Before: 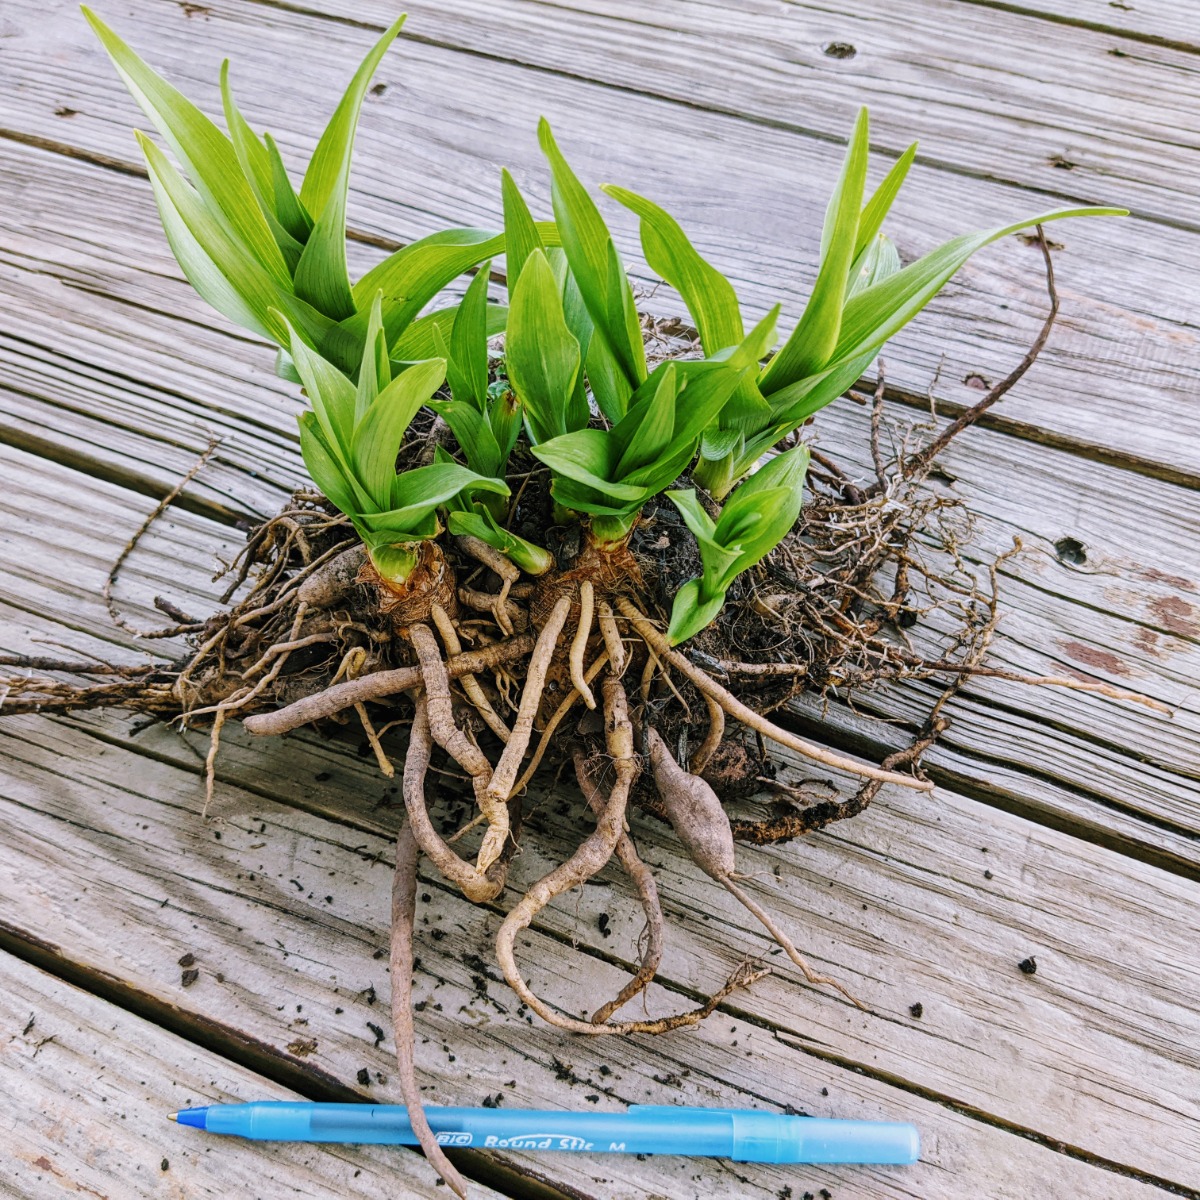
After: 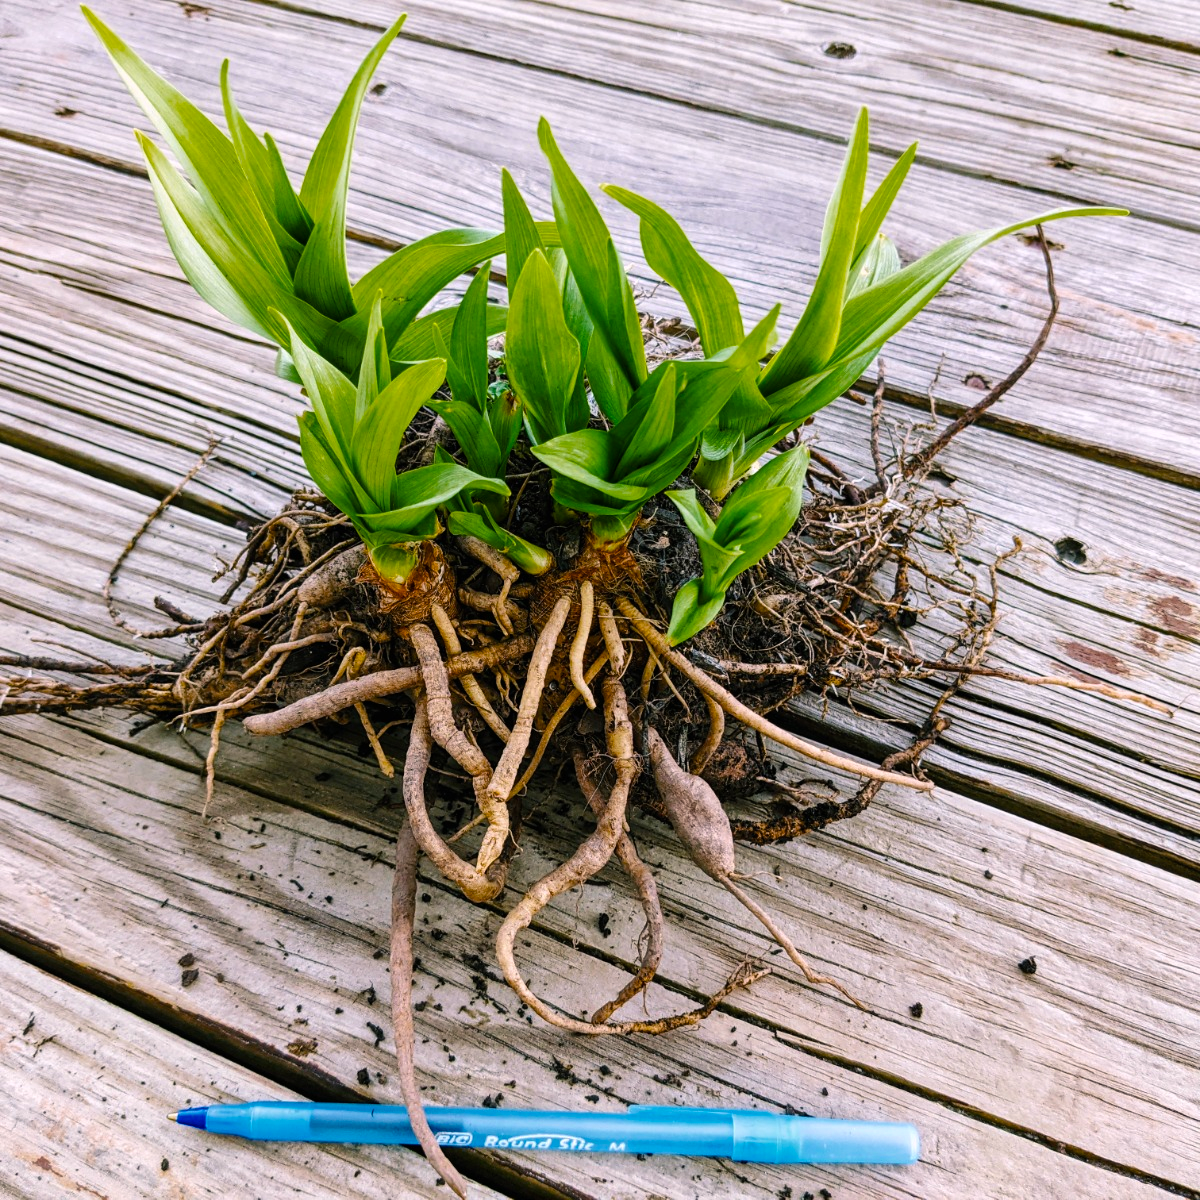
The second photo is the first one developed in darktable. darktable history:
color balance rgb: highlights gain › chroma 1.006%, highlights gain › hue 52.32°, global offset › hue 169.69°, perceptual saturation grading › global saturation 19.604%, global vibrance 6.668%, contrast 12.278%, saturation formula JzAzBz (2021)
